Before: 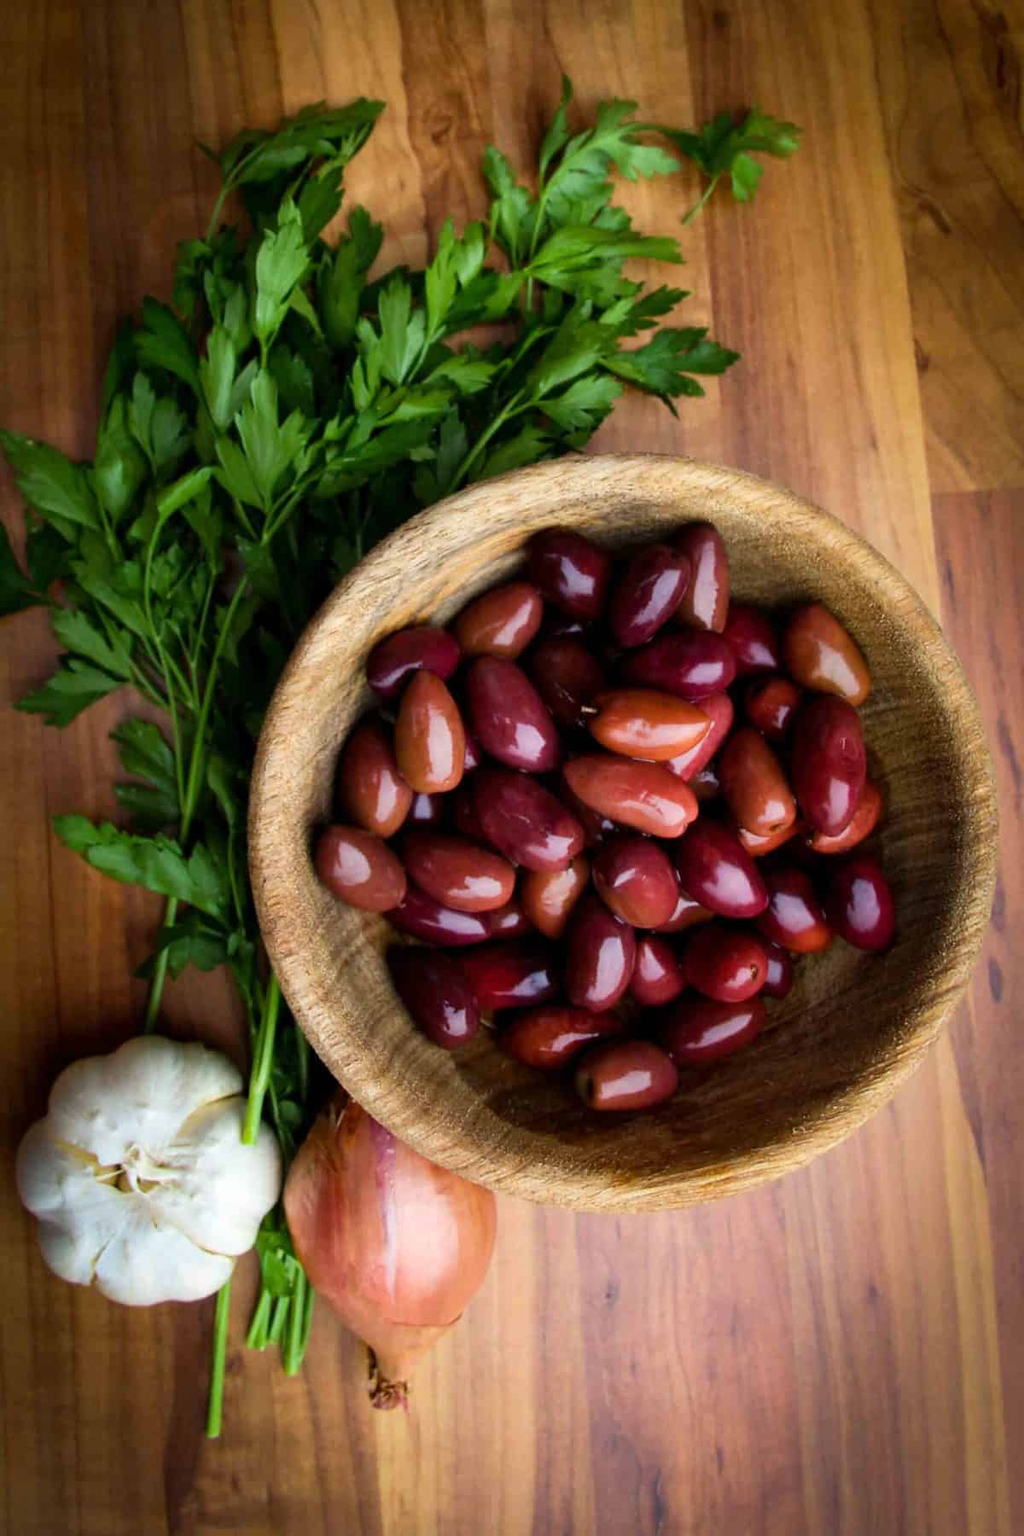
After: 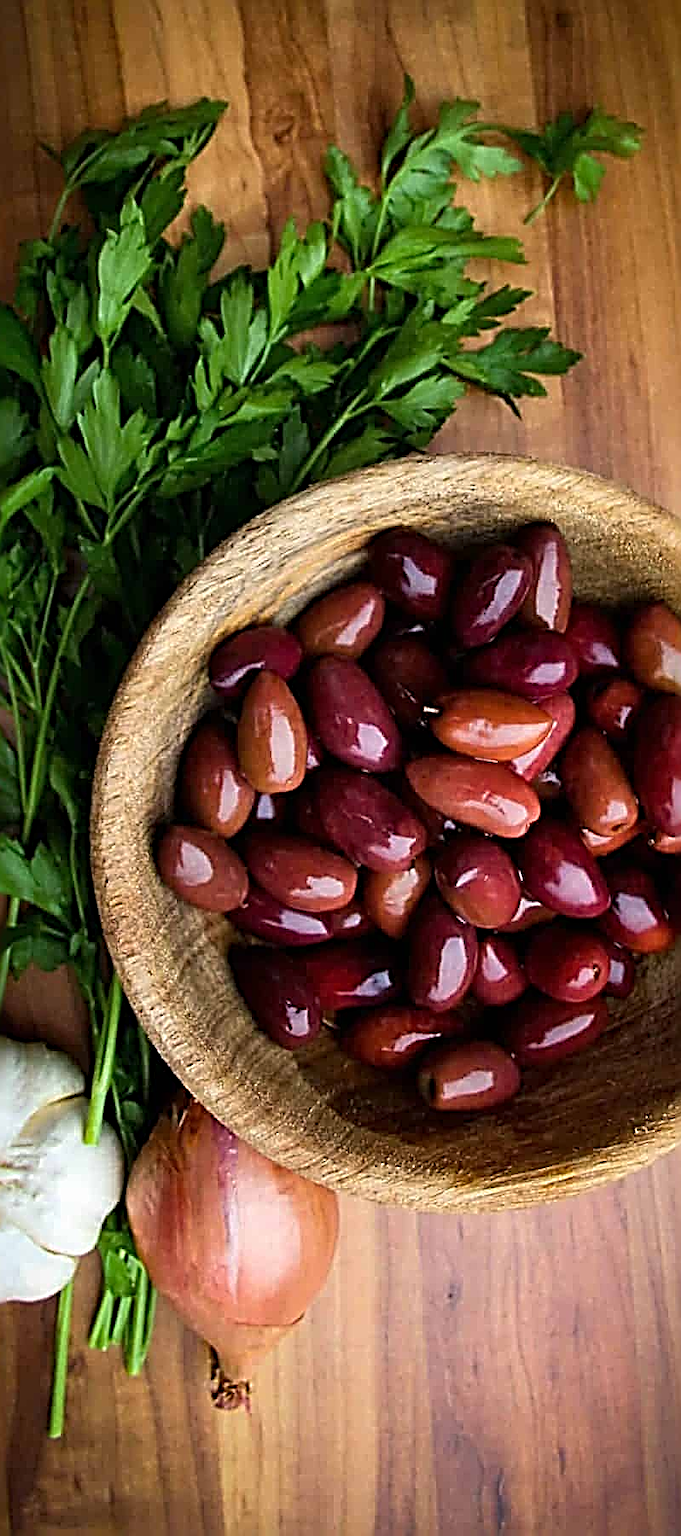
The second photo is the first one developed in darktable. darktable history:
crop: left 15.419%, right 17.914%
white balance: emerald 1
sharpen: radius 3.158, amount 1.731
